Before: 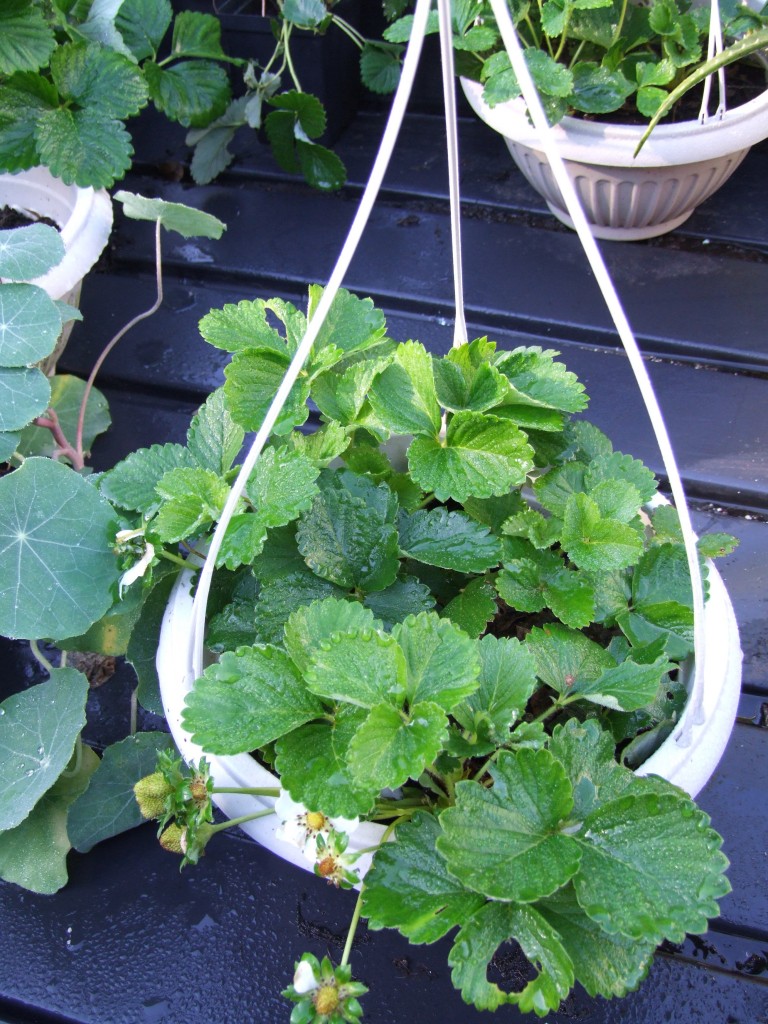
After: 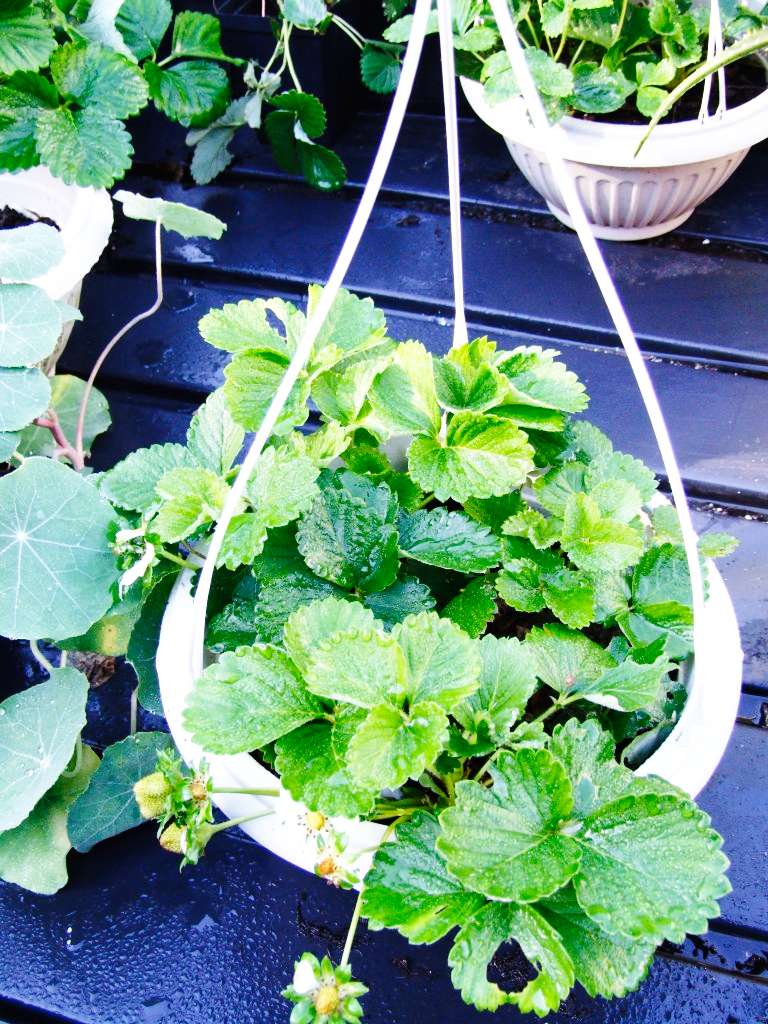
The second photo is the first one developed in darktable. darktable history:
tone equalizer: on, module defaults
base curve: curves: ch0 [(0, 0) (0, 0) (0.002, 0.001) (0.008, 0.003) (0.019, 0.011) (0.037, 0.037) (0.064, 0.11) (0.102, 0.232) (0.152, 0.379) (0.216, 0.524) (0.296, 0.665) (0.394, 0.789) (0.512, 0.881) (0.651, 0.945) (0.813, 0.986) (1, 1)], preserve colors none
shadows and highlights: soften with gaussian
